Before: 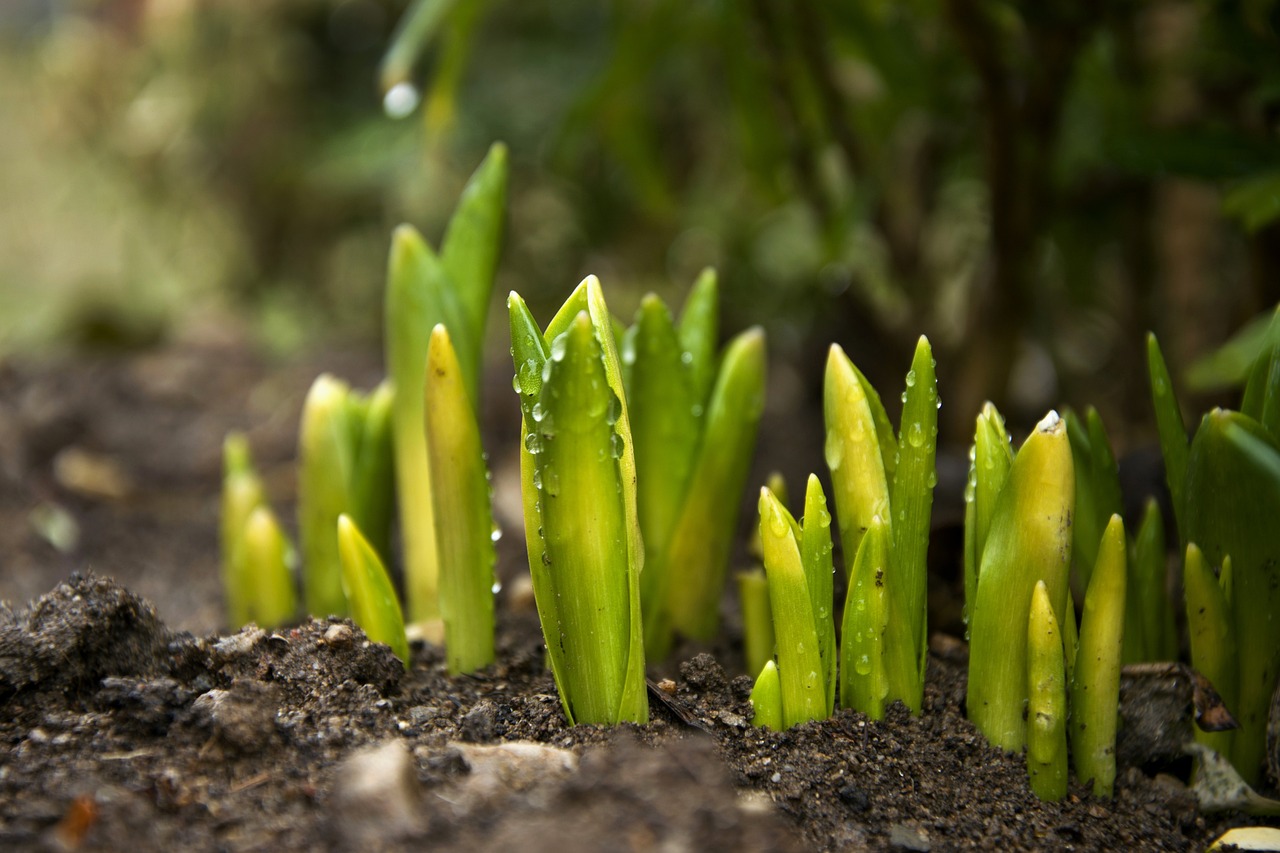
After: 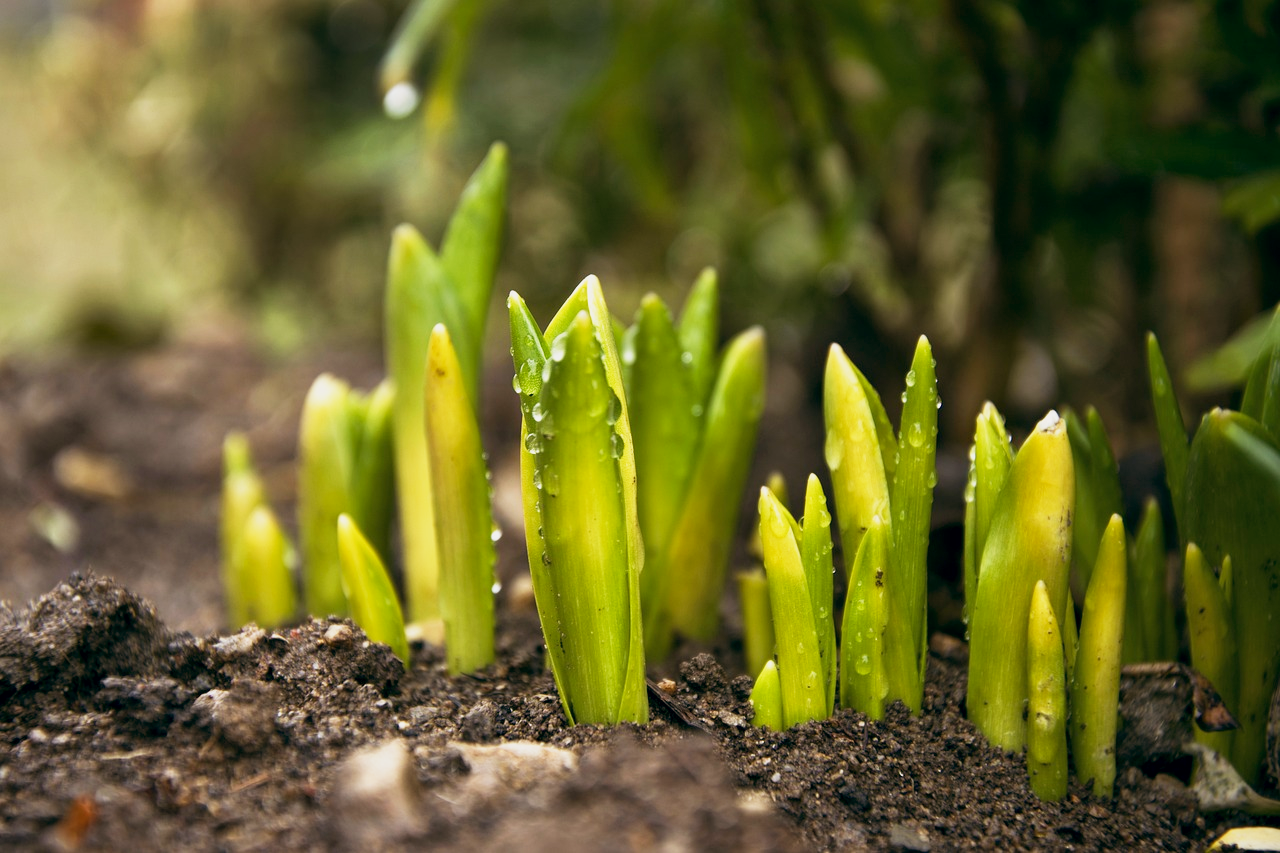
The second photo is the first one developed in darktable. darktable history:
color balance: lift [0.998, 0.998, 1.001, 1.002], gamma [0.995, 1.025, 0.992, 0.975], gain [0.995, 1.02, 0.997, 0.98]
base curve: curves: ch0 [(0, 0) (0.088, 0.125) (0.176, 0.251) (0.354, 0.501) (0.613, 0.749) (1, 0.877)], preserve colors none
